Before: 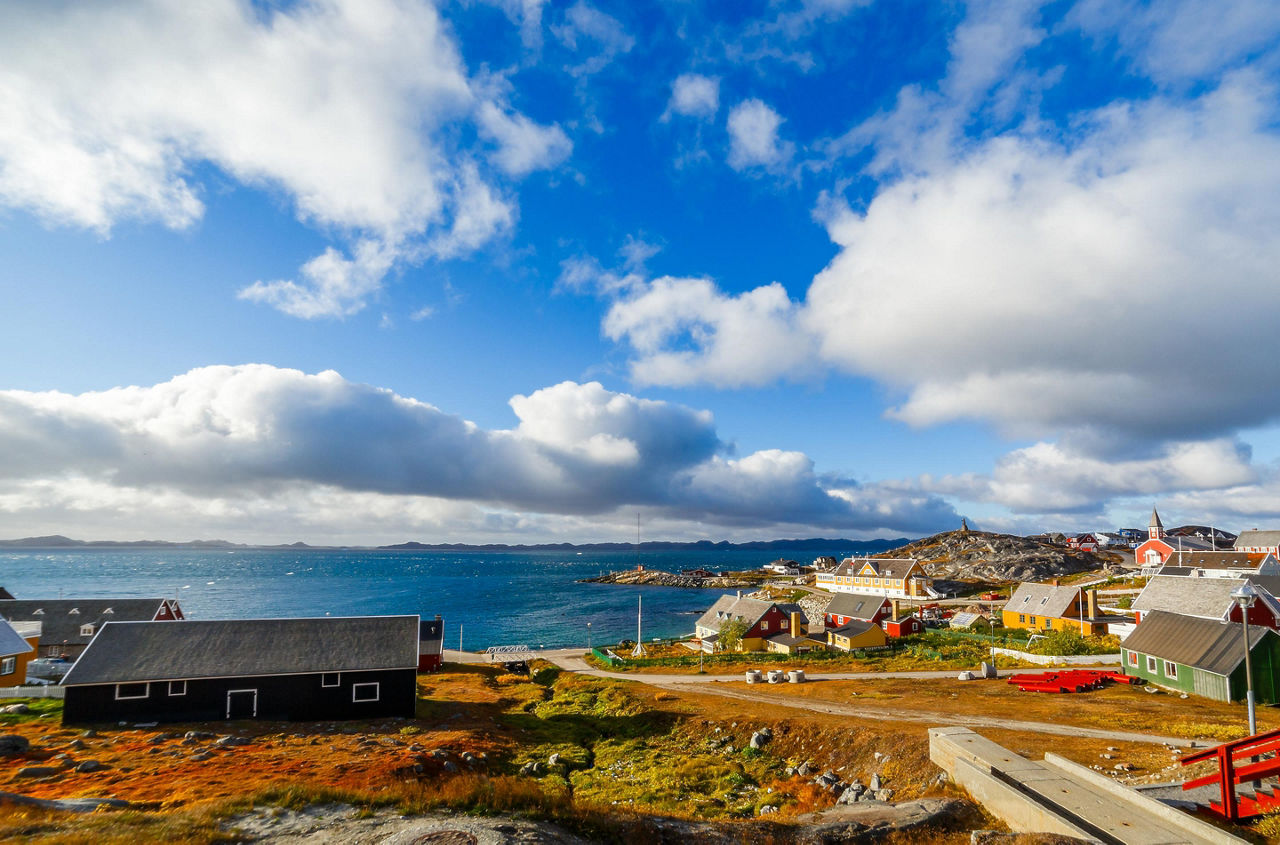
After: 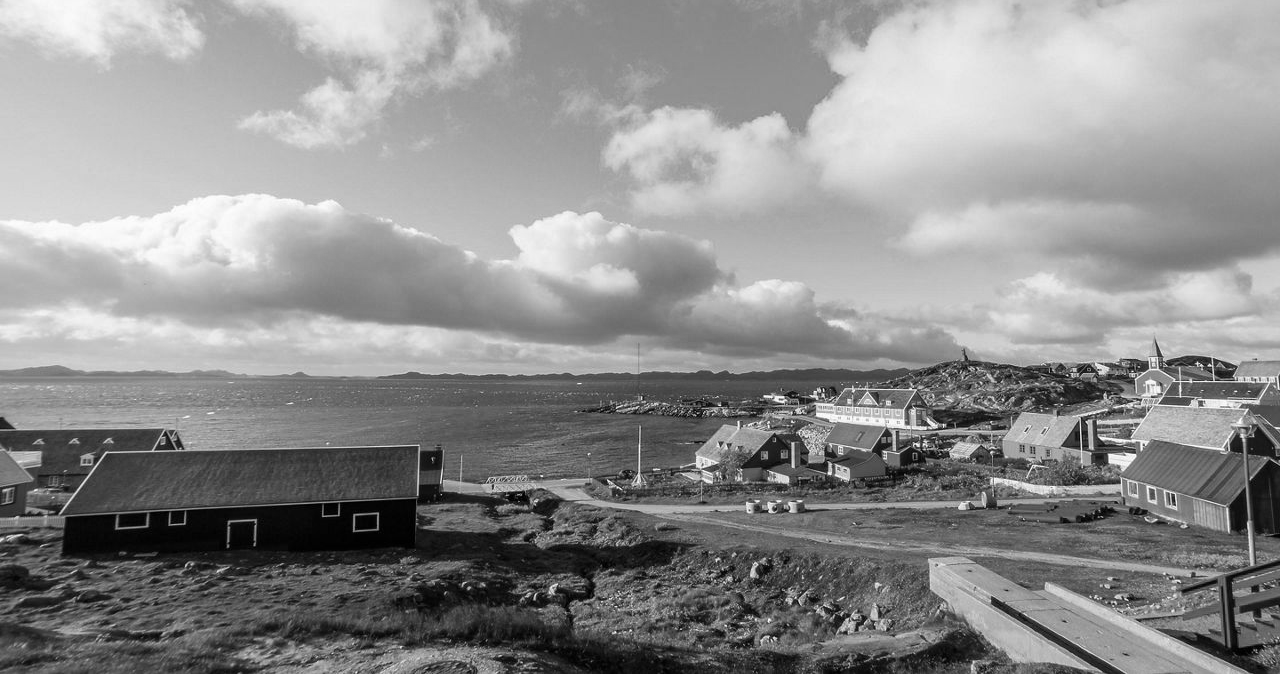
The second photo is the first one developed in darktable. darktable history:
color calibration: output gray [0.31, 0.36, 0.33, 0], illuminant as shot in camera, x 0.358, y 0.373, temperature 4628.91 K
crop and rotate: top 20.198%
